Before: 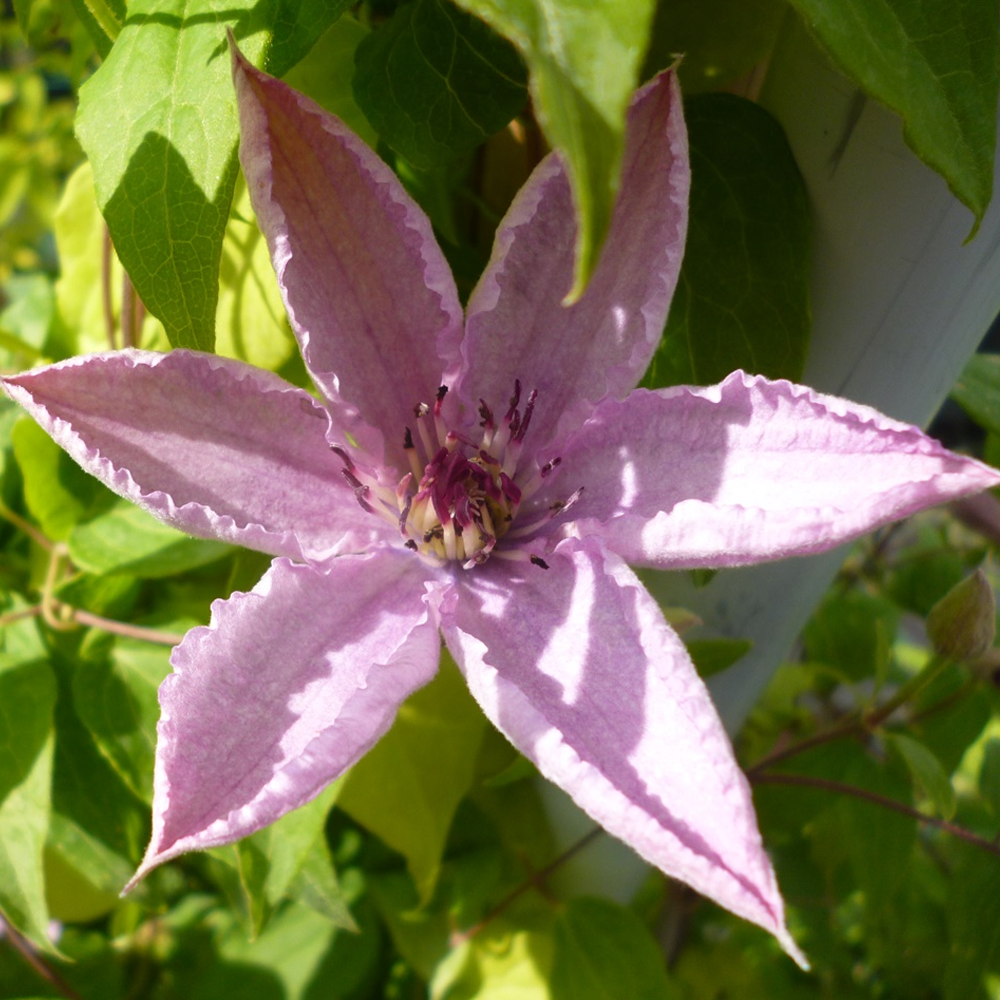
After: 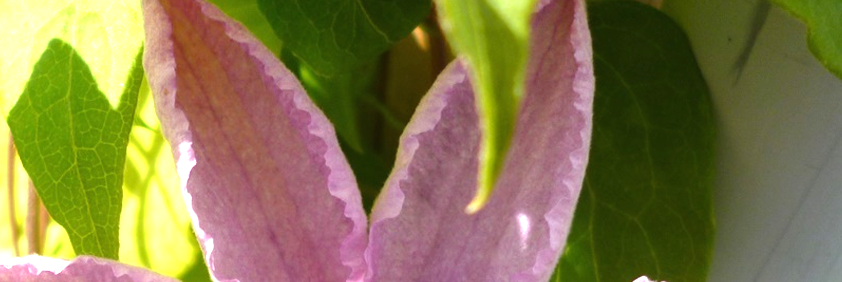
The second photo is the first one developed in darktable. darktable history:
crop and rotate: left 9.674%, top 9.389%, right 6.109%, bottom 62.357%
exposure: black level correction 0, exposure 1.1 EV, compensate highlight preservation false
